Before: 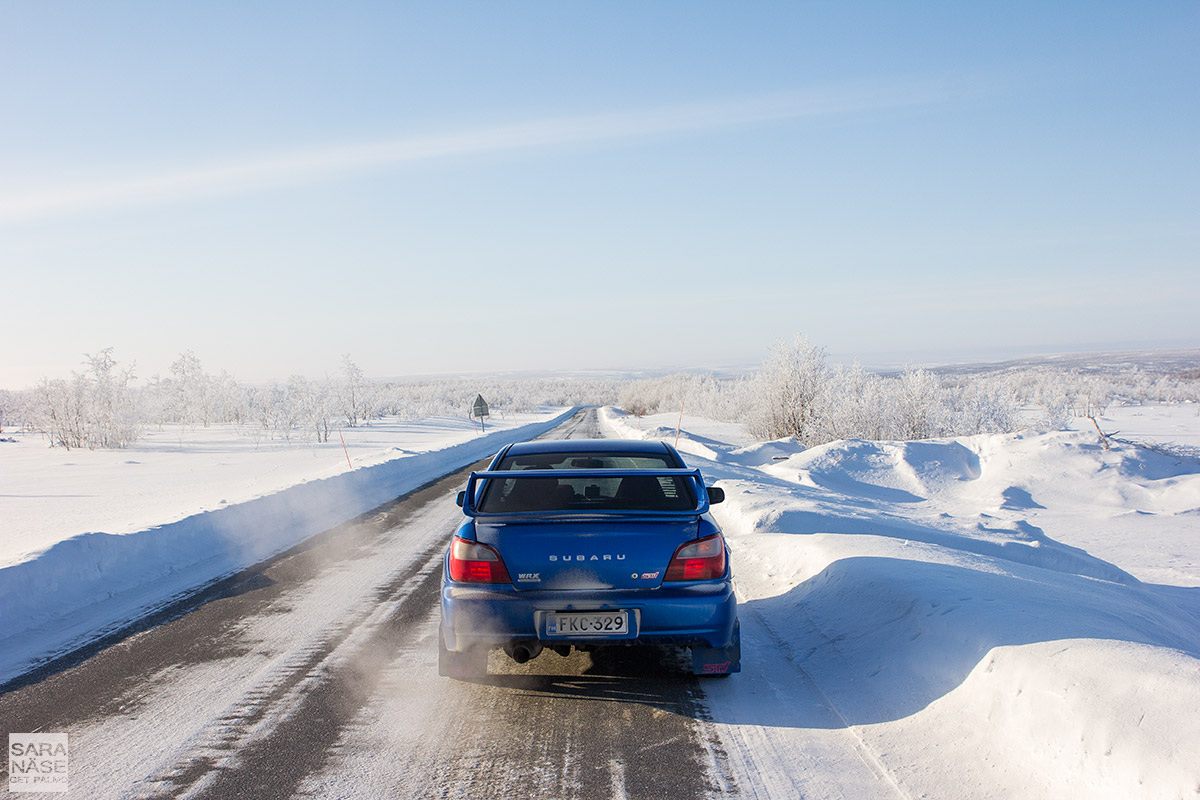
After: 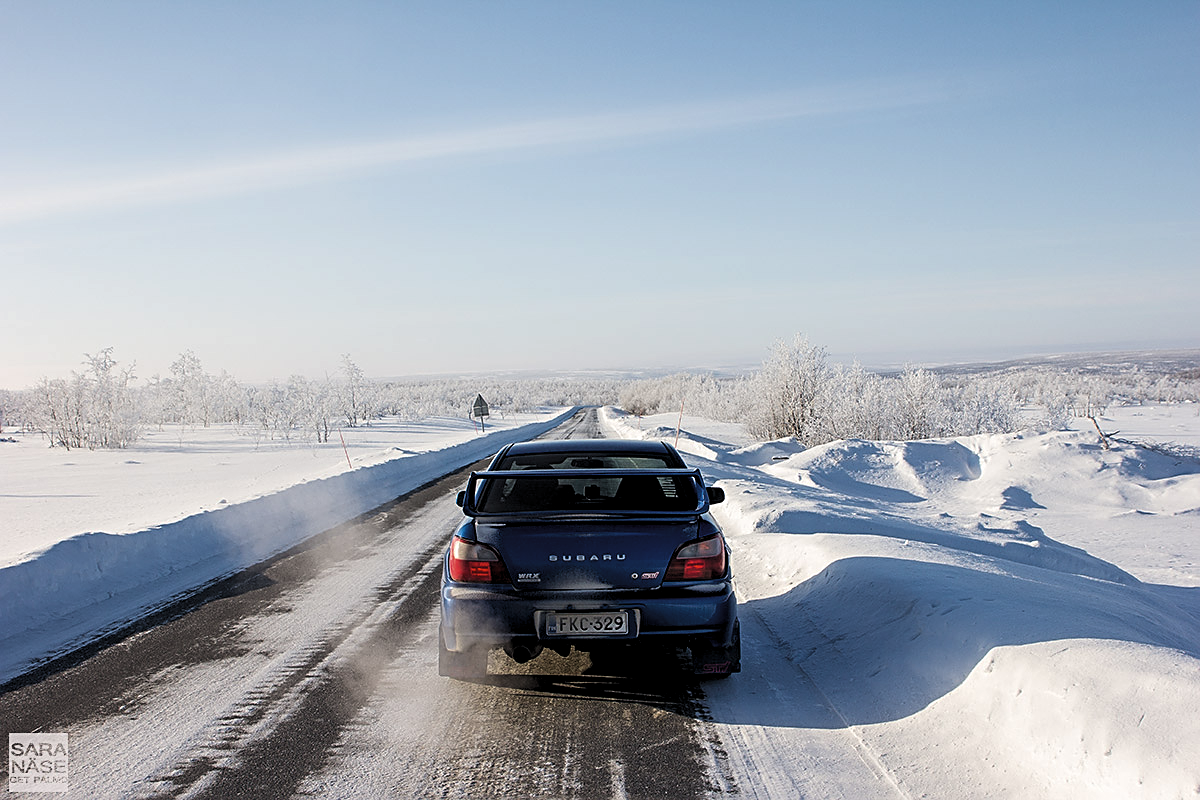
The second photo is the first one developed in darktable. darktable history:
sharpen: on, module defaults
levels: levels [0.116, 0.574, 1]
